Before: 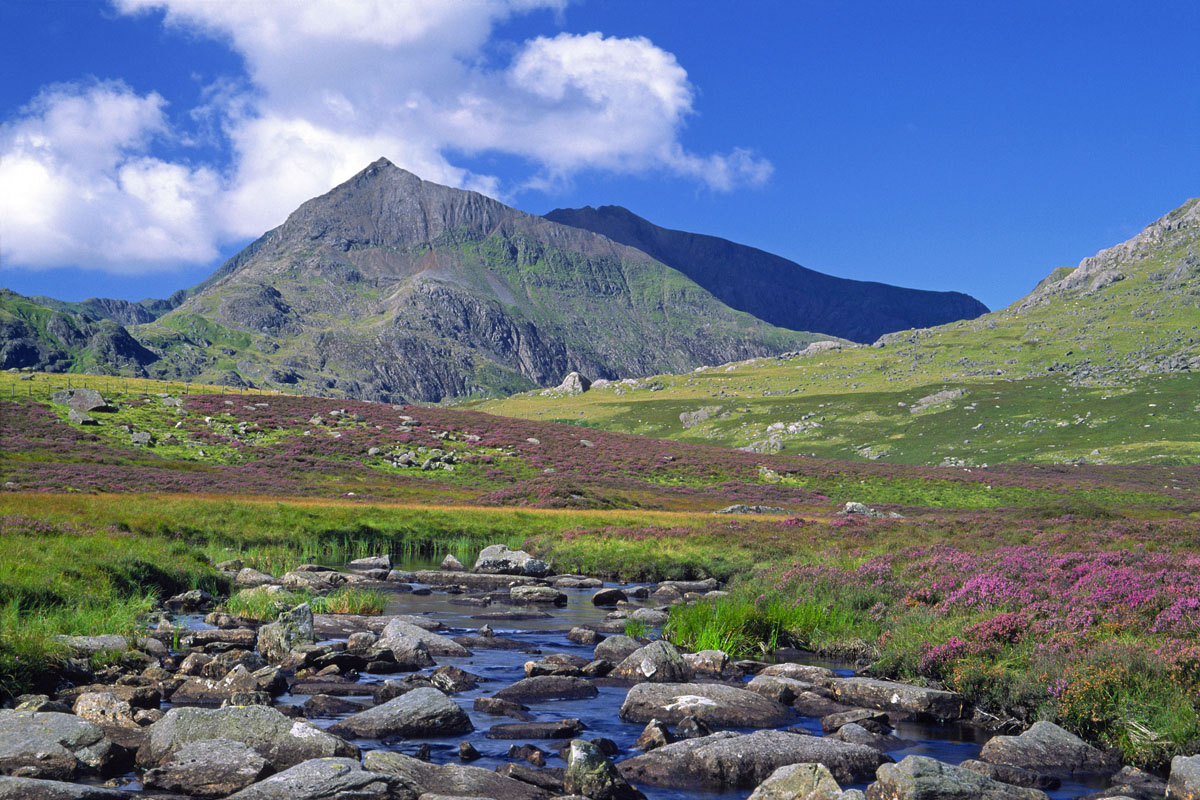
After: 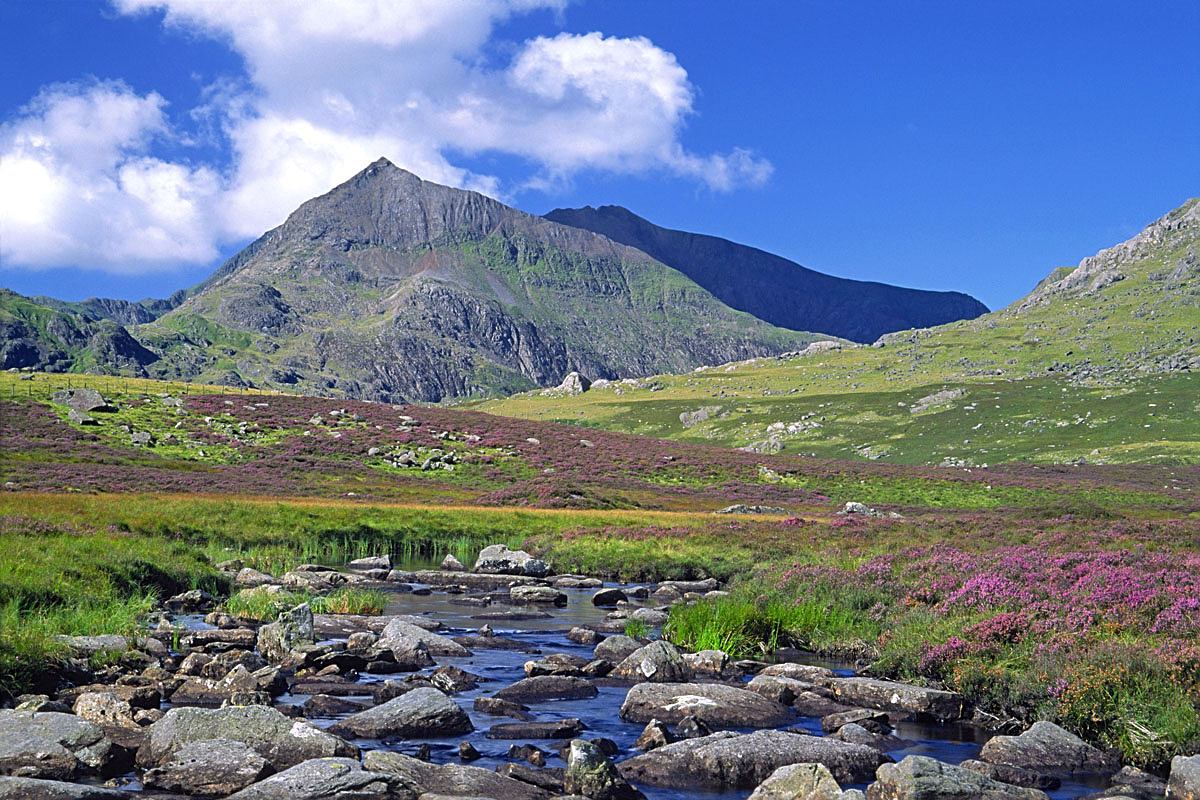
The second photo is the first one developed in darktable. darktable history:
sharpen: on, module defaults
exposure: exposure 0.125 EV, compensate exposure bias true, compensate highlight preservation false
